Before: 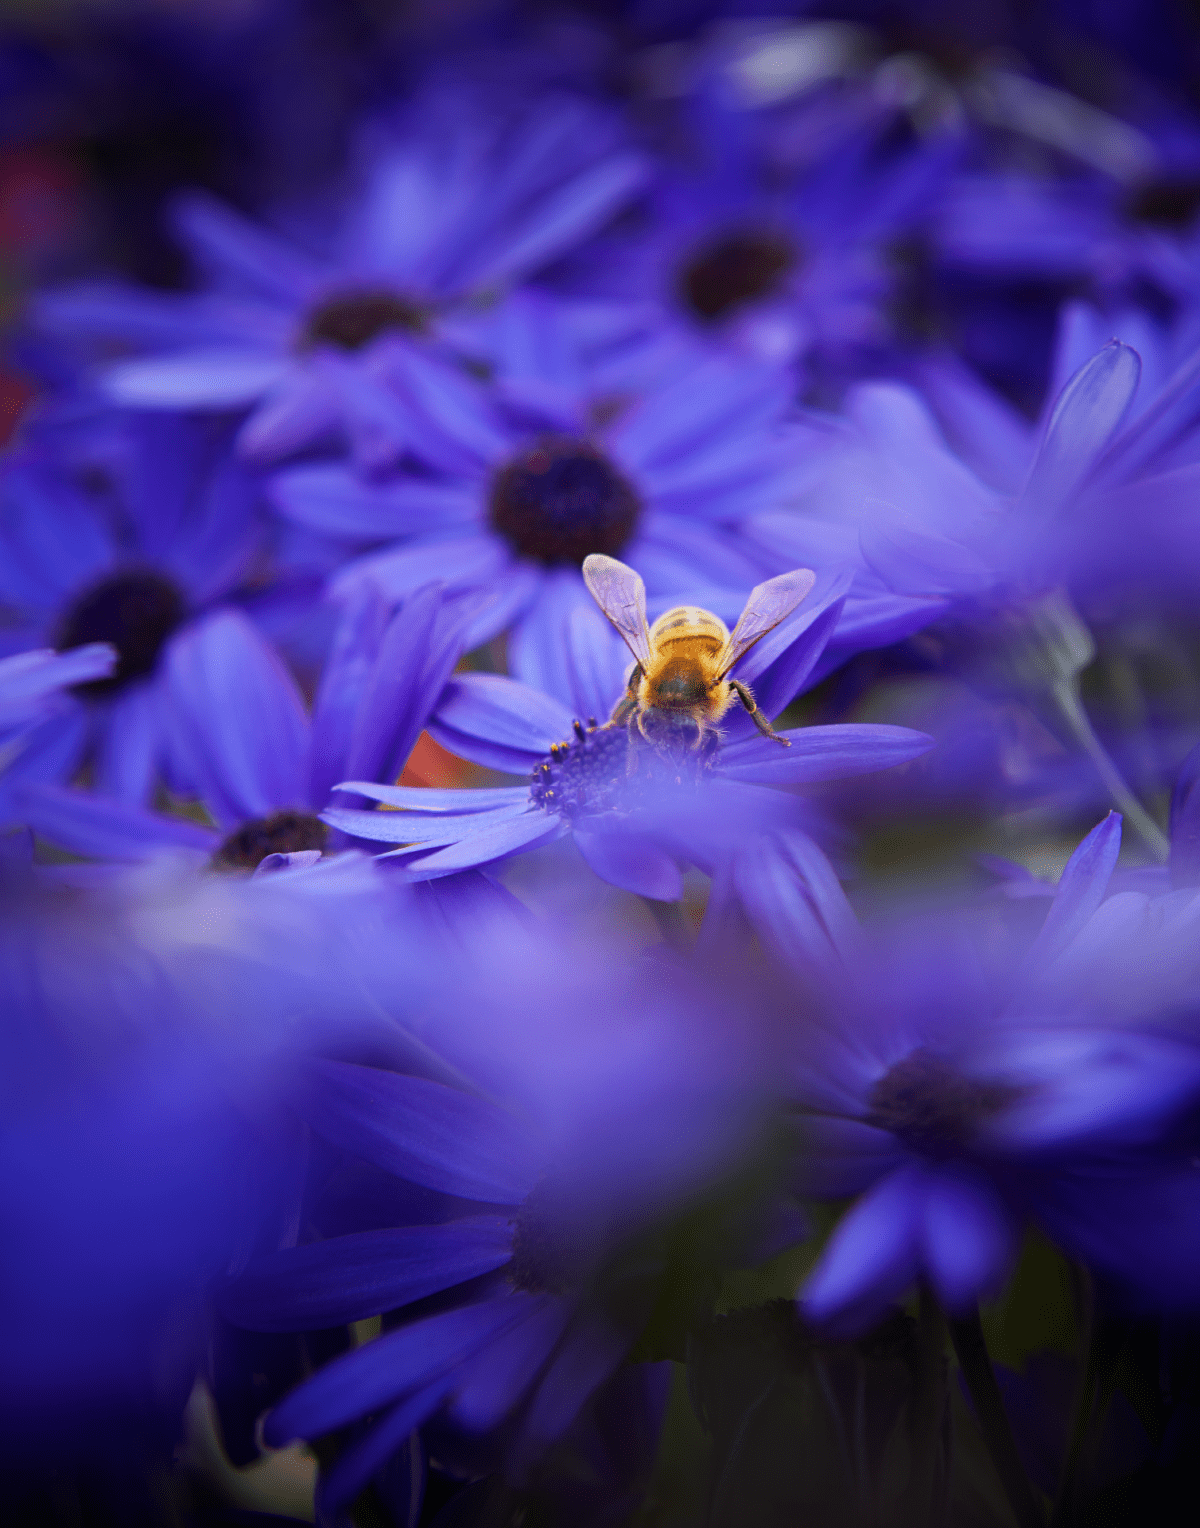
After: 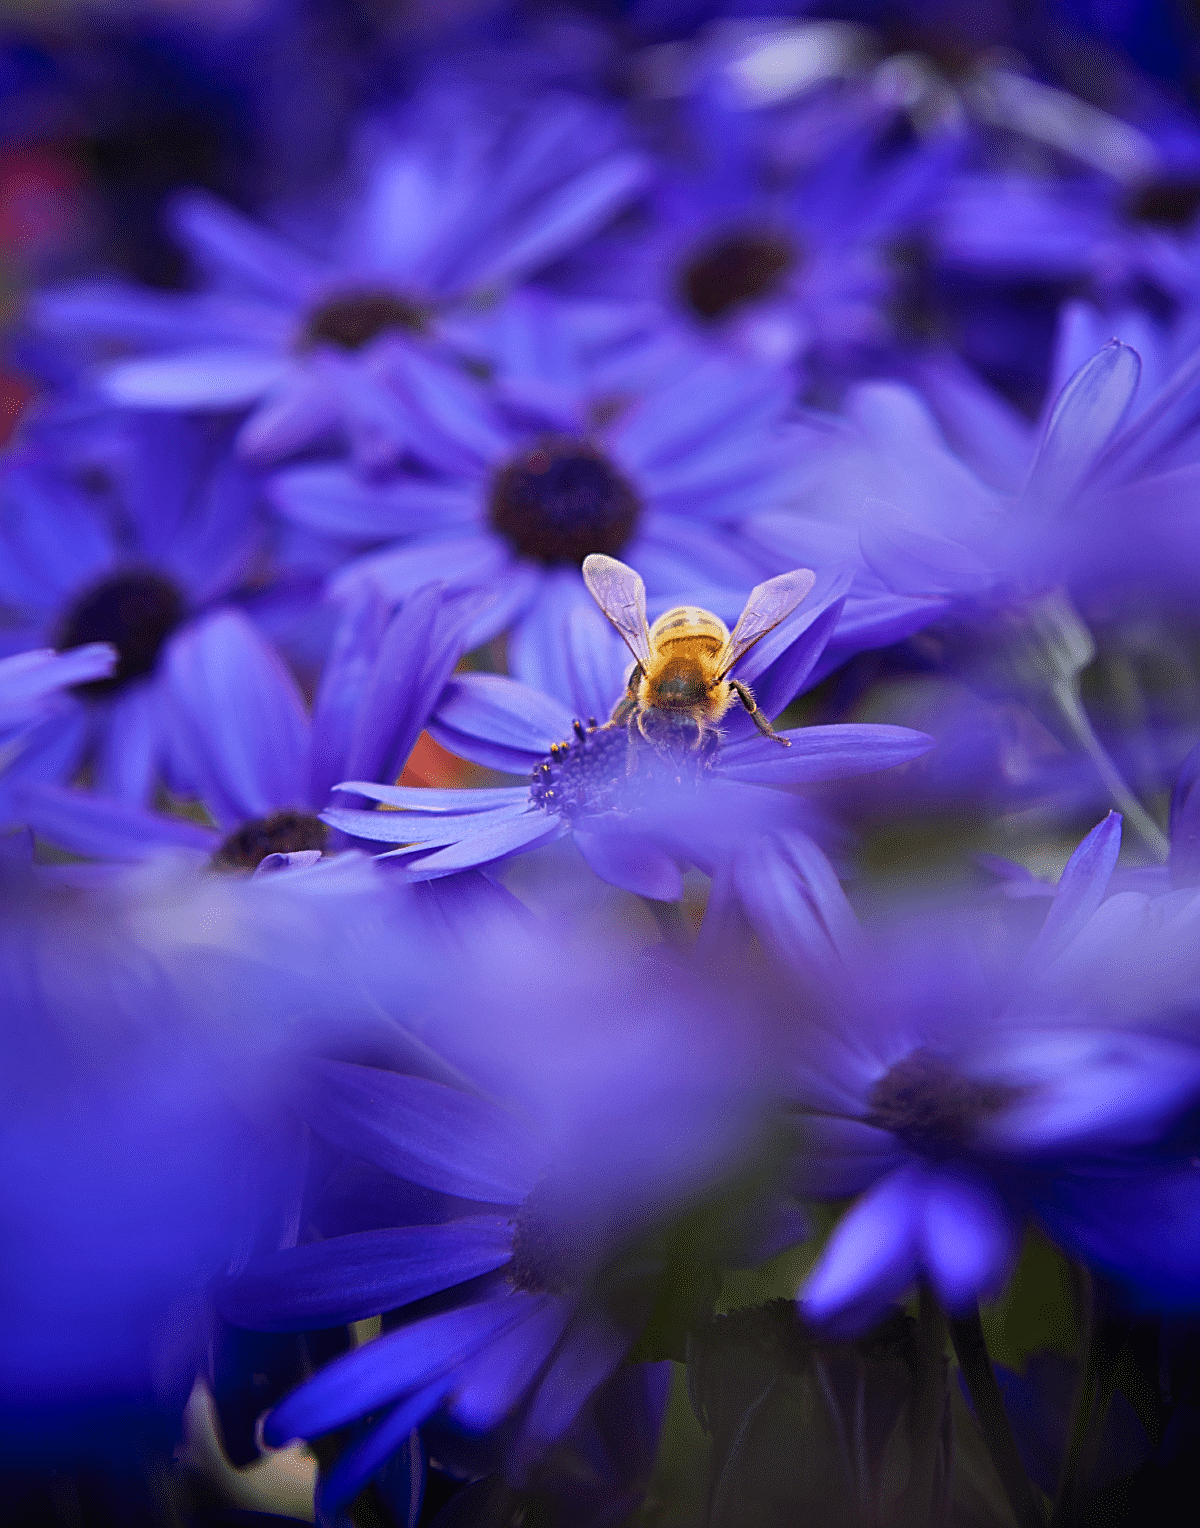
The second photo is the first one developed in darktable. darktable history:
shadows and highlights: highlights 70.7, soften with gaussian
sharpen: on, module defaults
